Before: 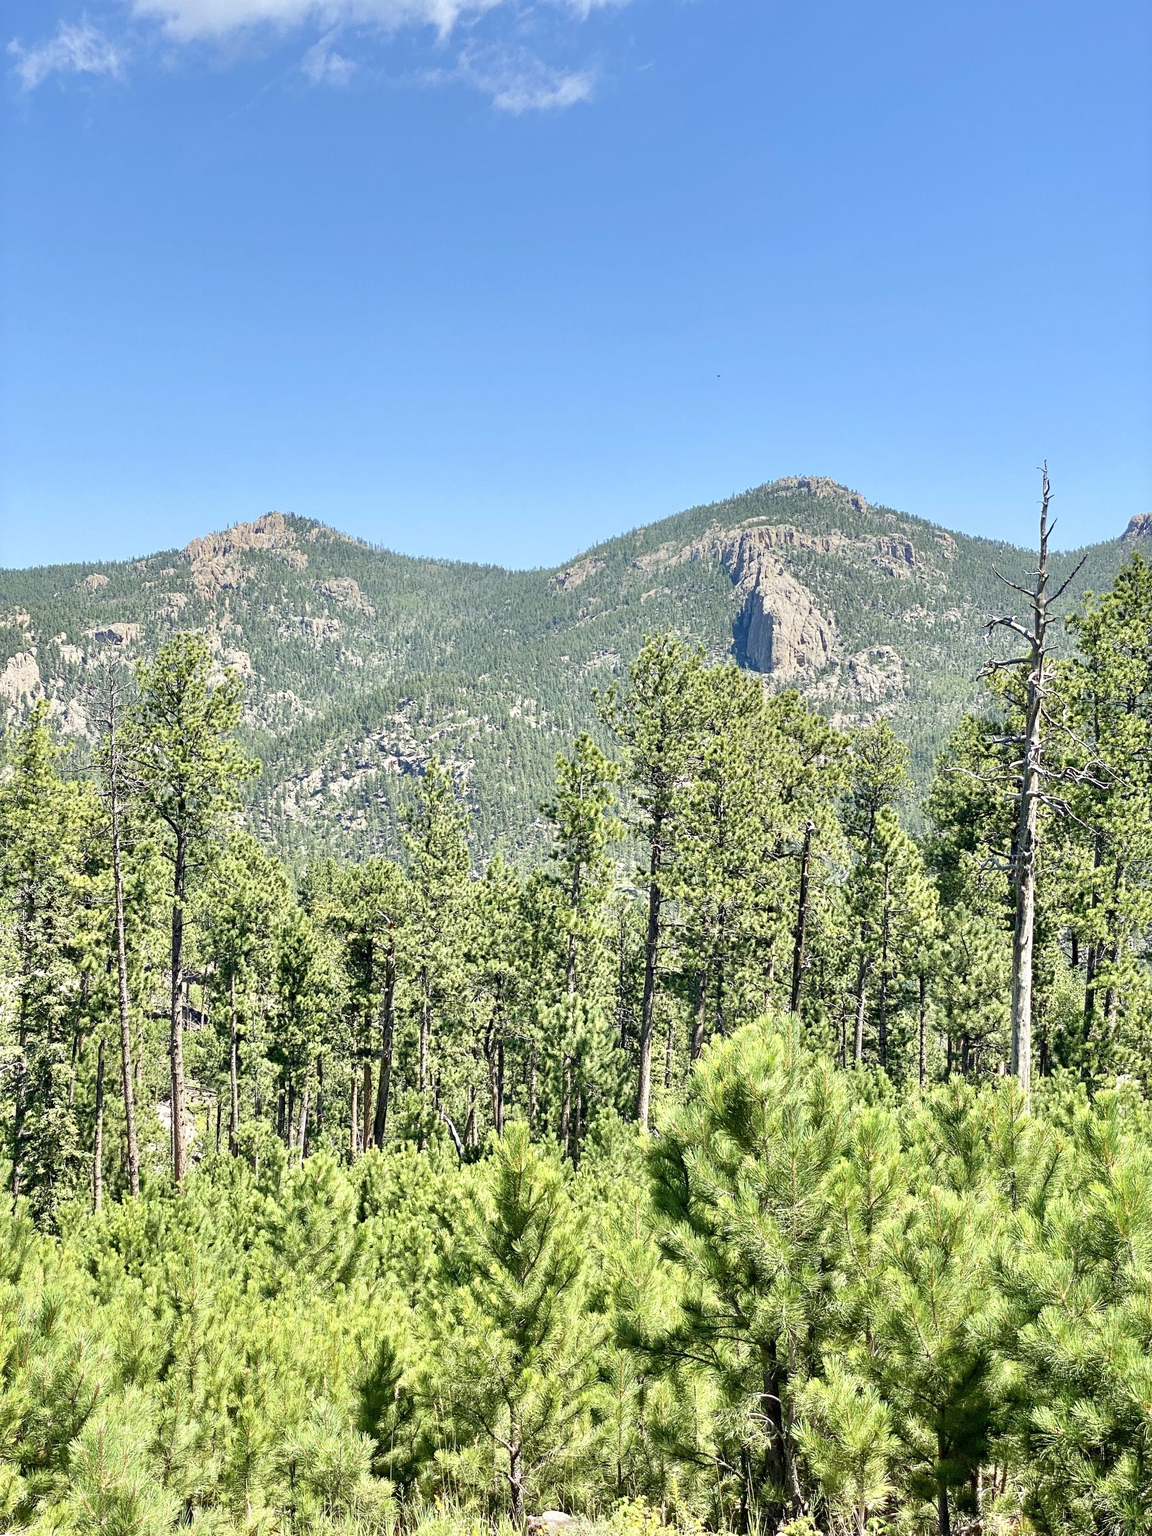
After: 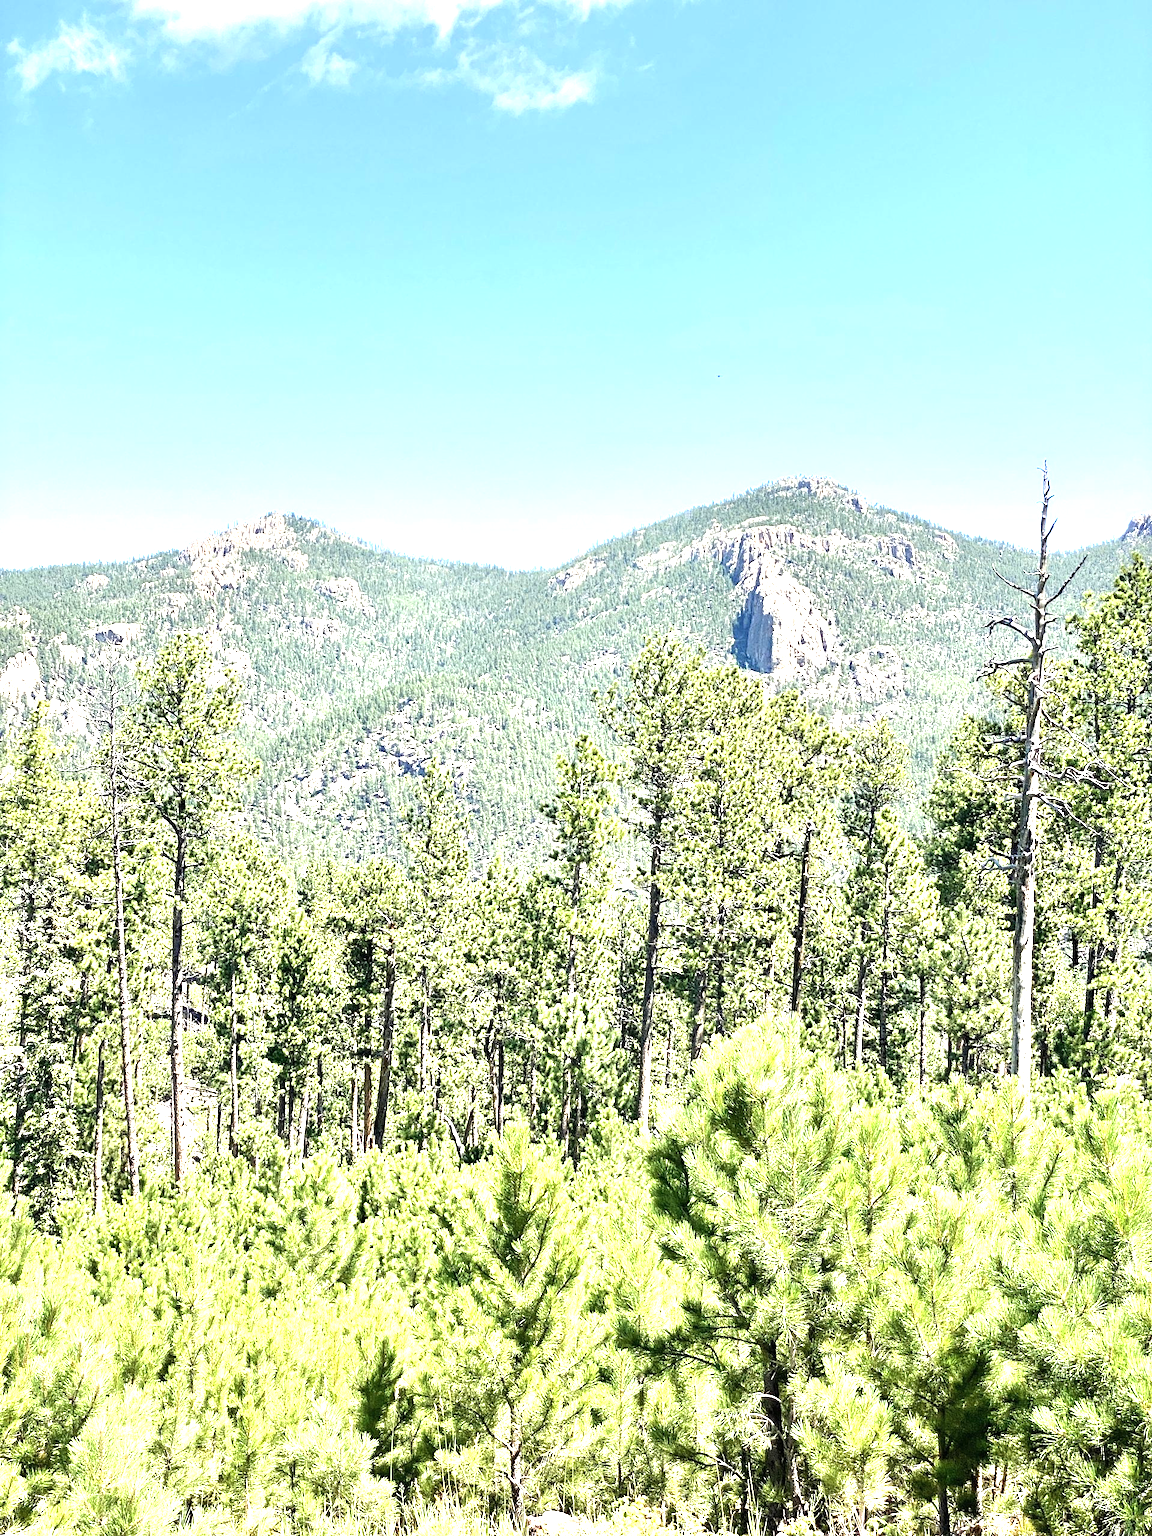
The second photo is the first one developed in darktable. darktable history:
exposure: black level correction 0, exposure 0.882 EV, compensate highlight preservation false
tone equalizer: -8 EV -0.407 EV, -7 EV -0.39 EV, -6 EV -0.31 EV, -5 EV -0.188 EV, -3 EV 0.239 EV, -2 EV 0.334 EV, -1 EV 0.394 EV, +0 EV 0.397 EV, edges refinement/feathering 500, mask exposure compensation -1.57 EV, preserve details no
